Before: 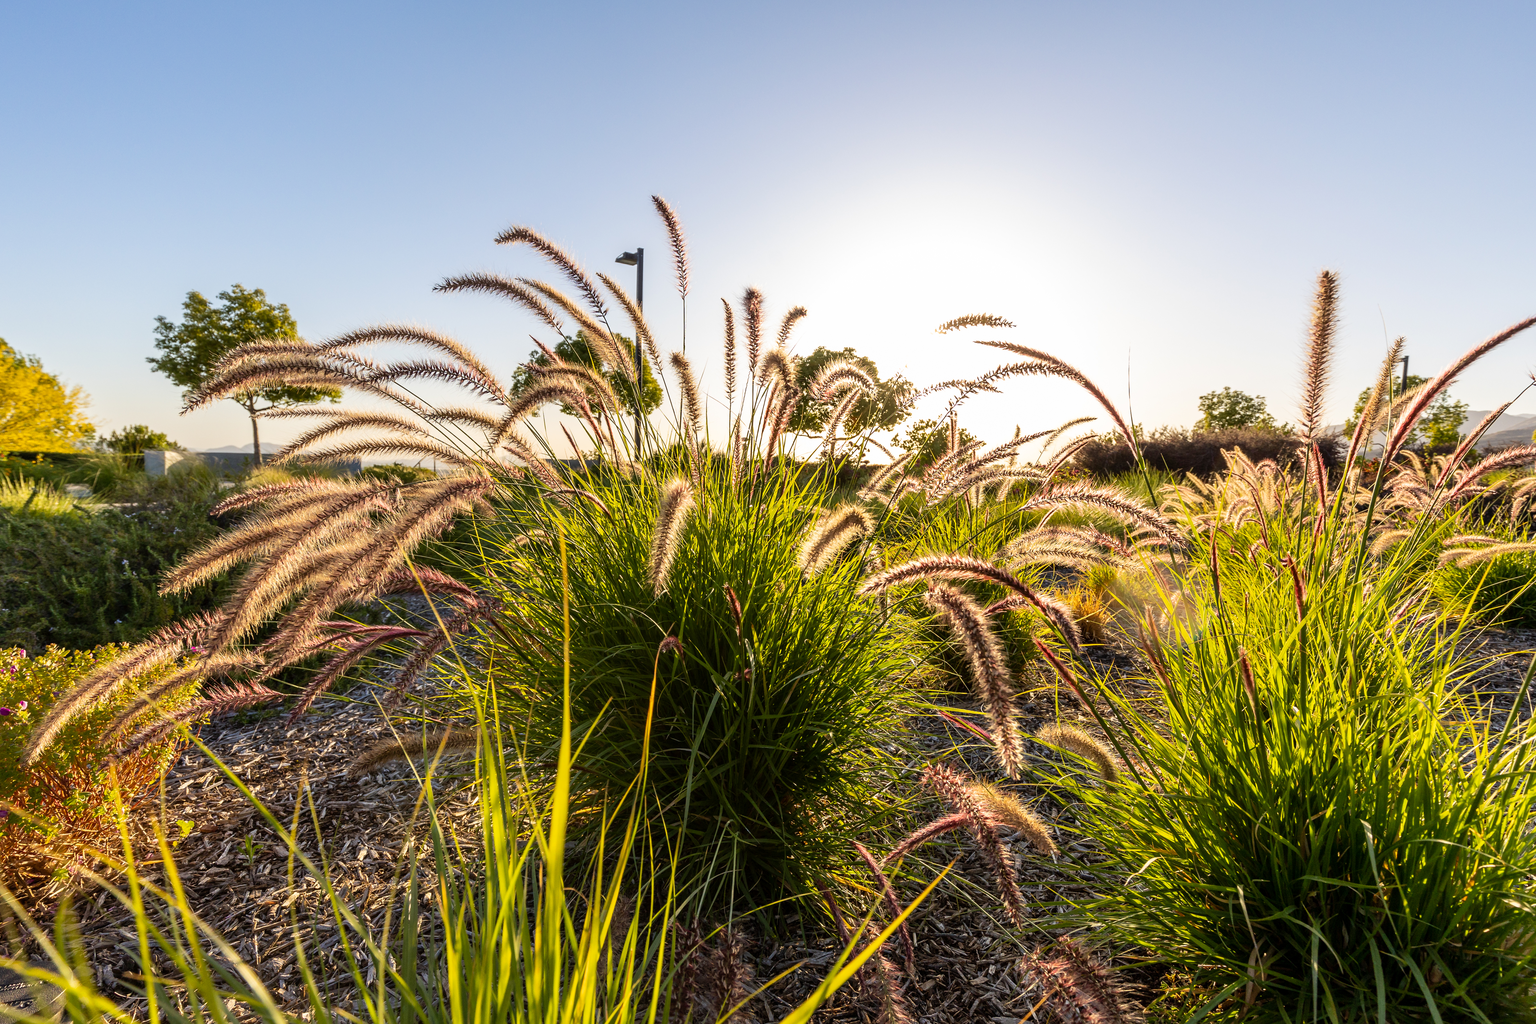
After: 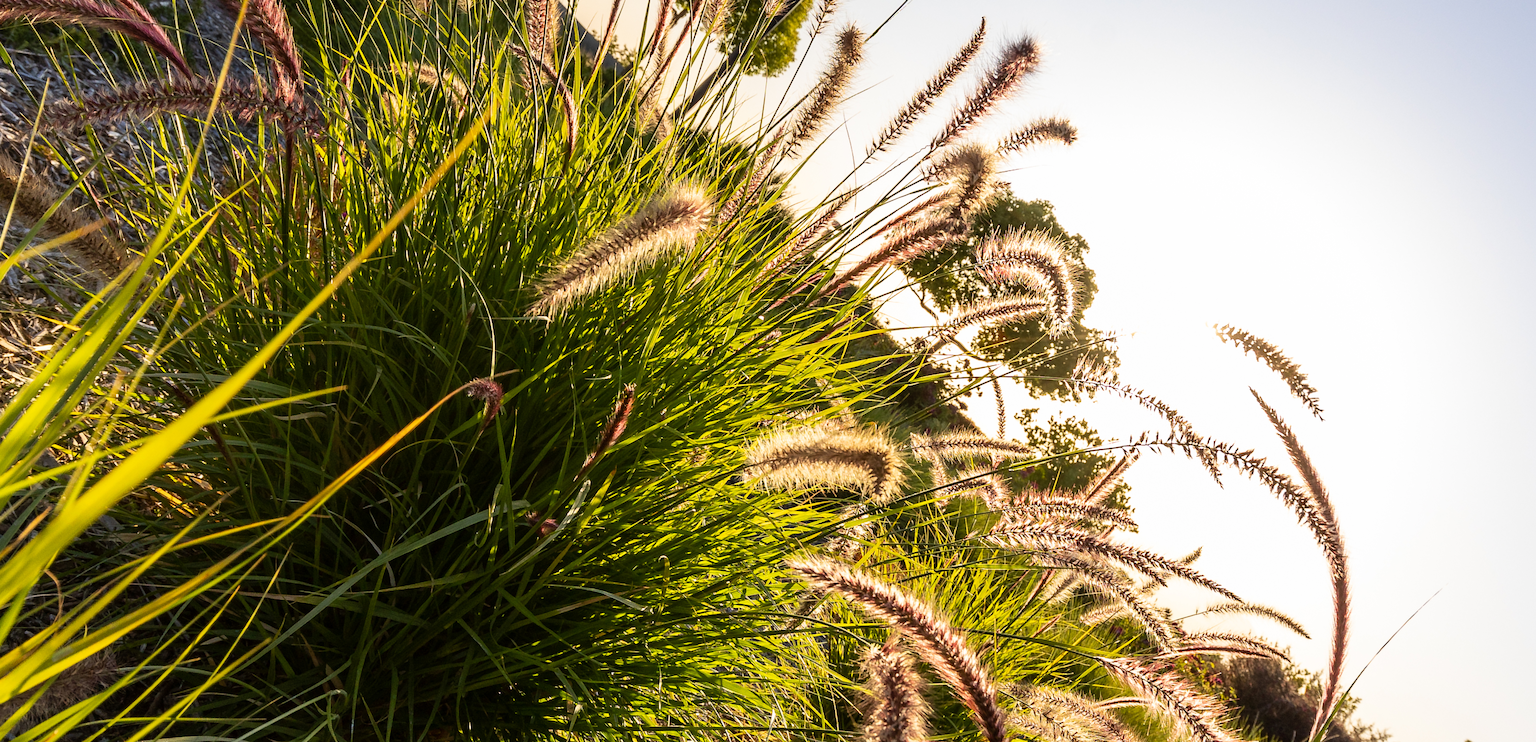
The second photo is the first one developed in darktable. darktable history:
crop and rotate: angle -44.52°, top 16.519%, right 0.902%, bottom 11.631%
